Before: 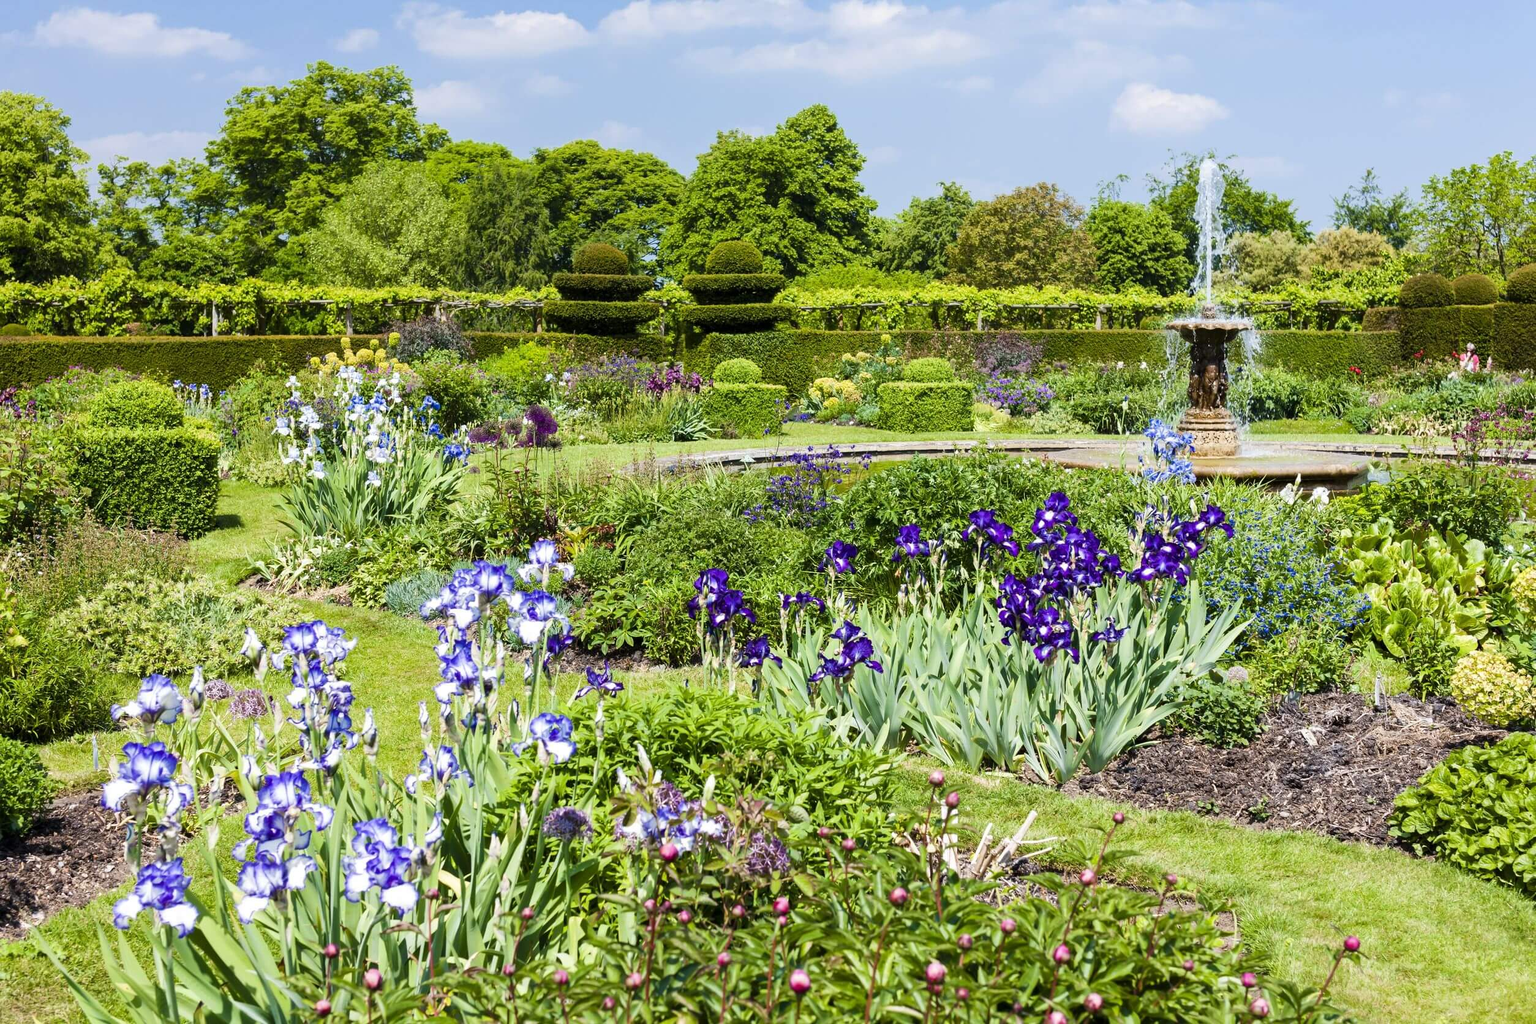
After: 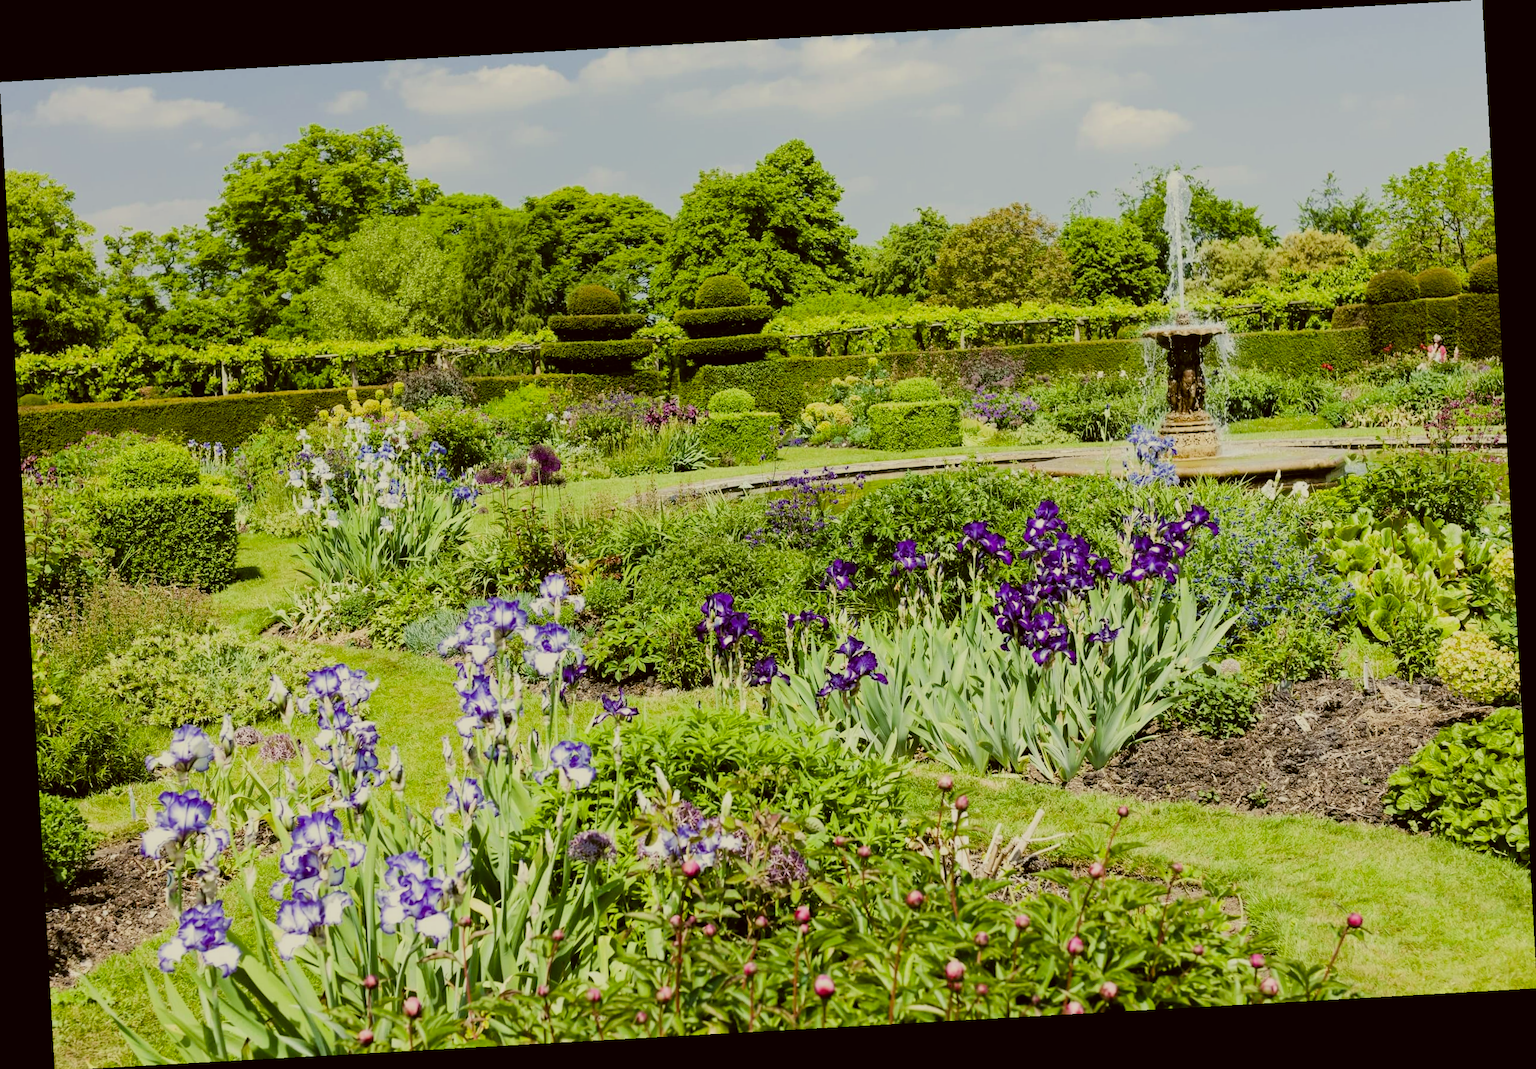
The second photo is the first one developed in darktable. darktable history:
color correction: highlights a* -1.43, highlights b* 10.12, shadows a* 0.395, shadows b* 19.35
filmic rgb: black relative exposure -7.65 EV, white relative exposure 4.56 EV, hardness 3.61
rotate and perspective: rotation -3.18°, automatic cropping off
